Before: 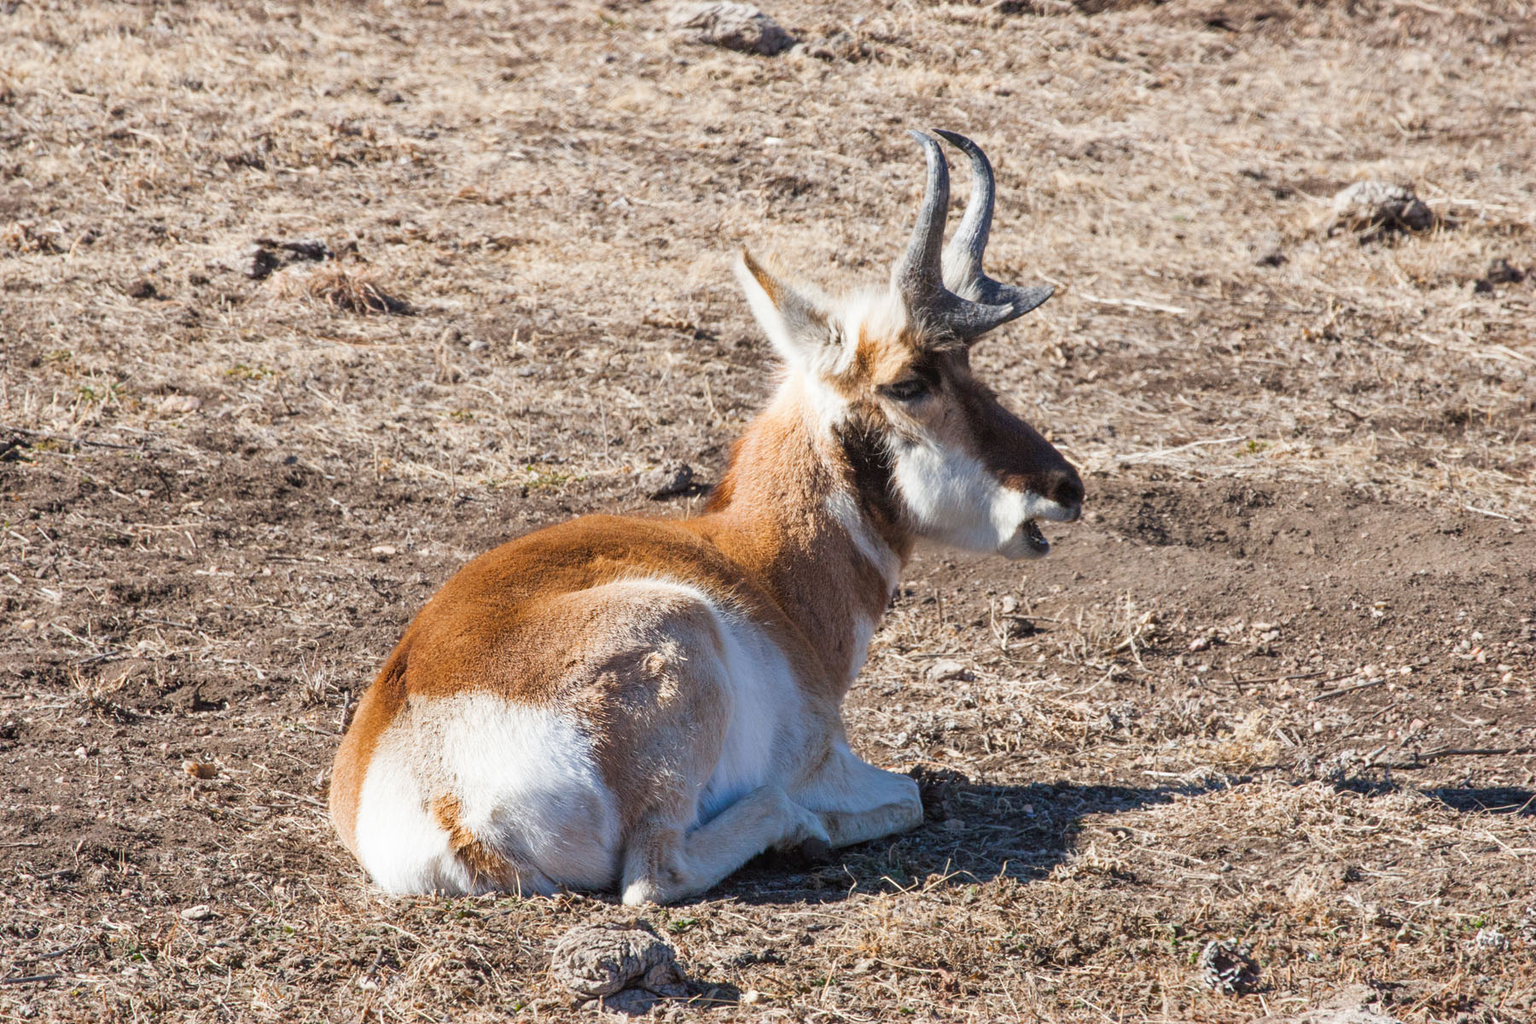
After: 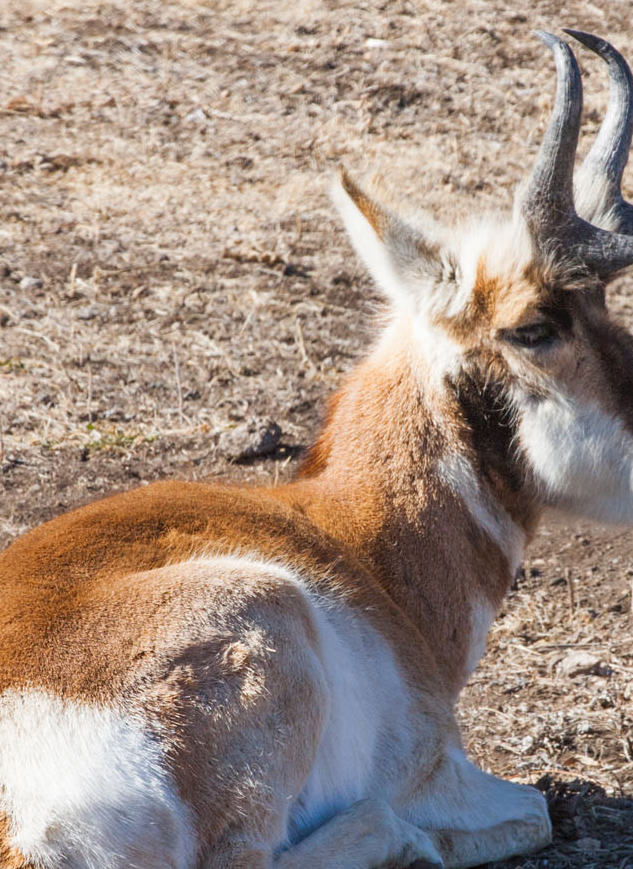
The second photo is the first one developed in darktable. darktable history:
crop and rotate: left 29.476%, top 10.214%, right 35.32%, bottom 17.333%
white balance: red 1, blue 1
